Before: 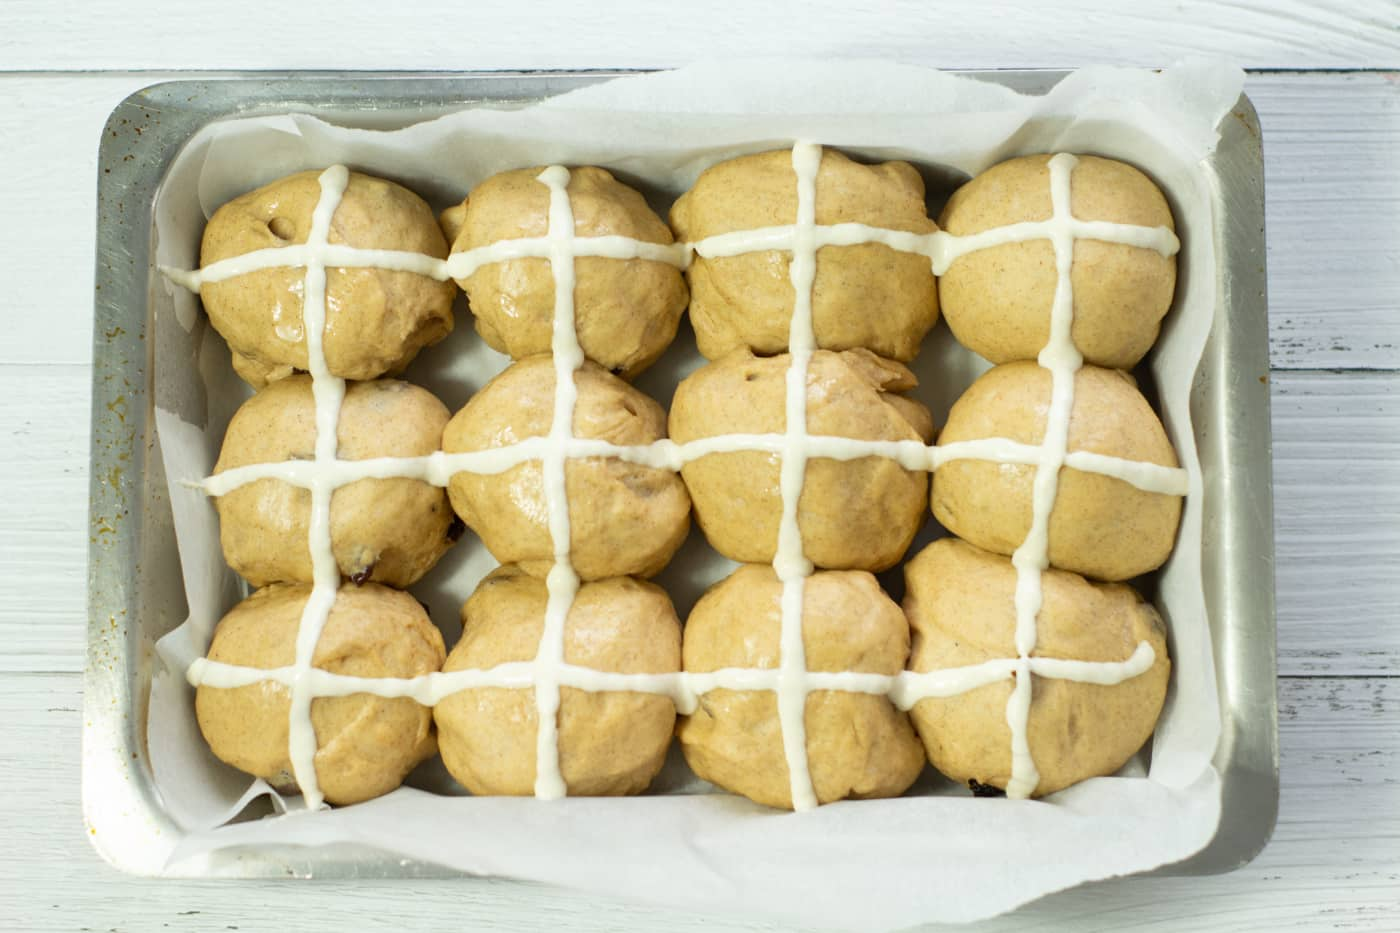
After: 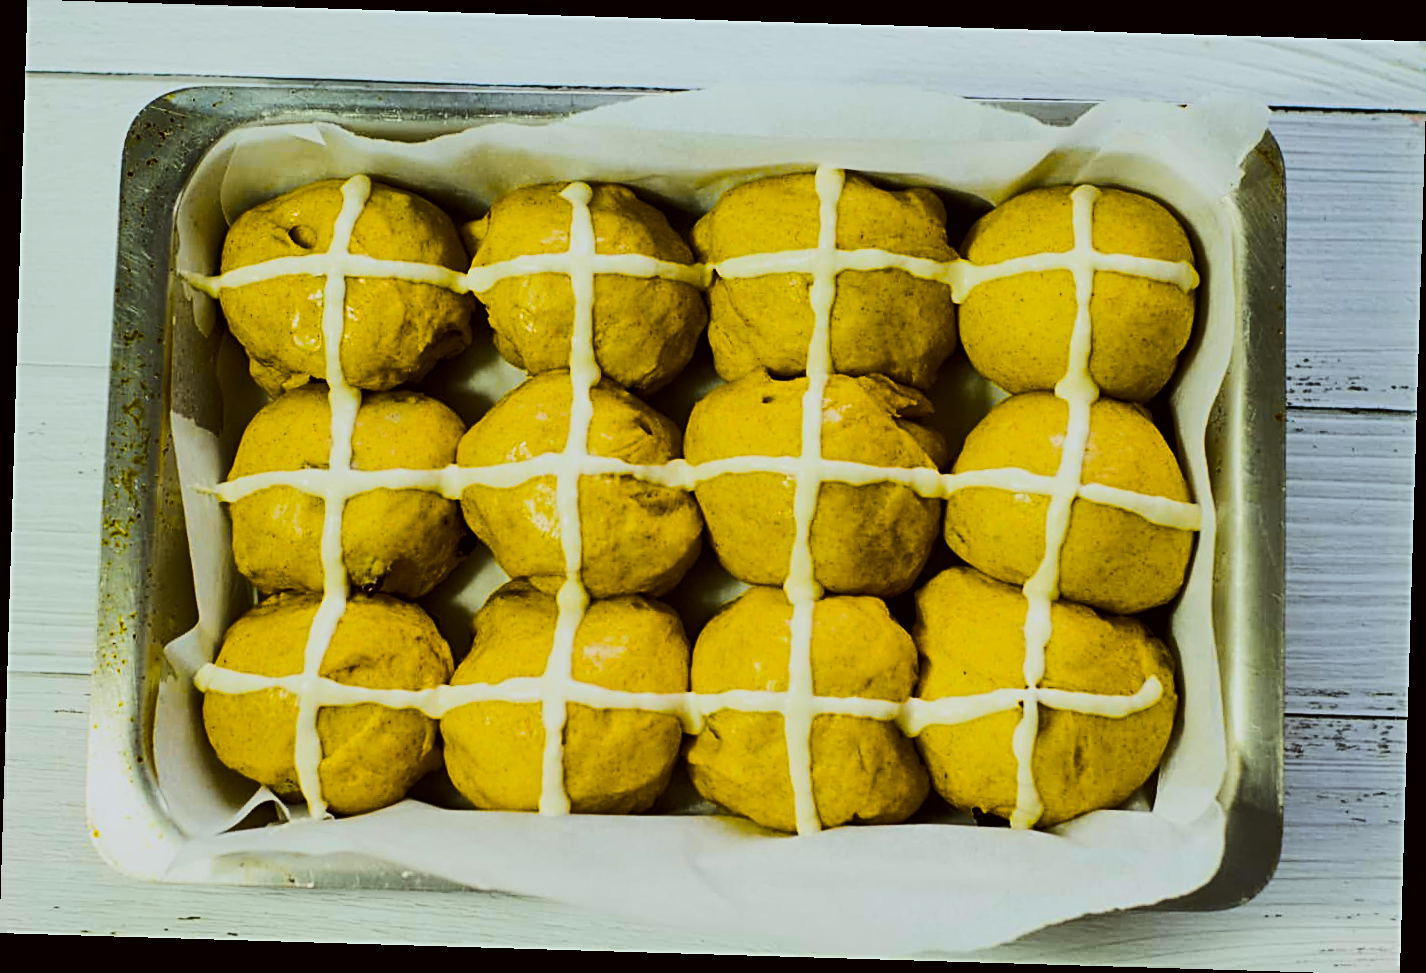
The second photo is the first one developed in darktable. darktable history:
local contrast: mode bilateral grid, contrast 20, coarseness 50, detail 120%, midtone range 0.2
color contrast: green-magenta contrast 0.85, blue-yellow contrast 1.25, unbound 0
filmic rgb: black relative exposure -7.65 EV, white relative exposure 4.56 EV, hardness 3.61
sharpen: radius 2.531, amount 0.628
rotate and perspective: rotation 1.72°, automatic cropping off
color correction: highlights a* -2.73, highlights b* -2.09, shadows a* 2.41, shadows b* 2.73
color balance rgb: linear chroma grading › global chroma 40.15%, perceptual saturation grading › global saturation 60.58%, perceptual saturation grading › highlights 20.44%, perceptual saturation grading › shadows -50.36%, perceptual brilliance grading › highlights 2.19%, perceptual brilliance grading › mid-tones -50.36%, perceptual brilliance grading › shadows -50.36%
